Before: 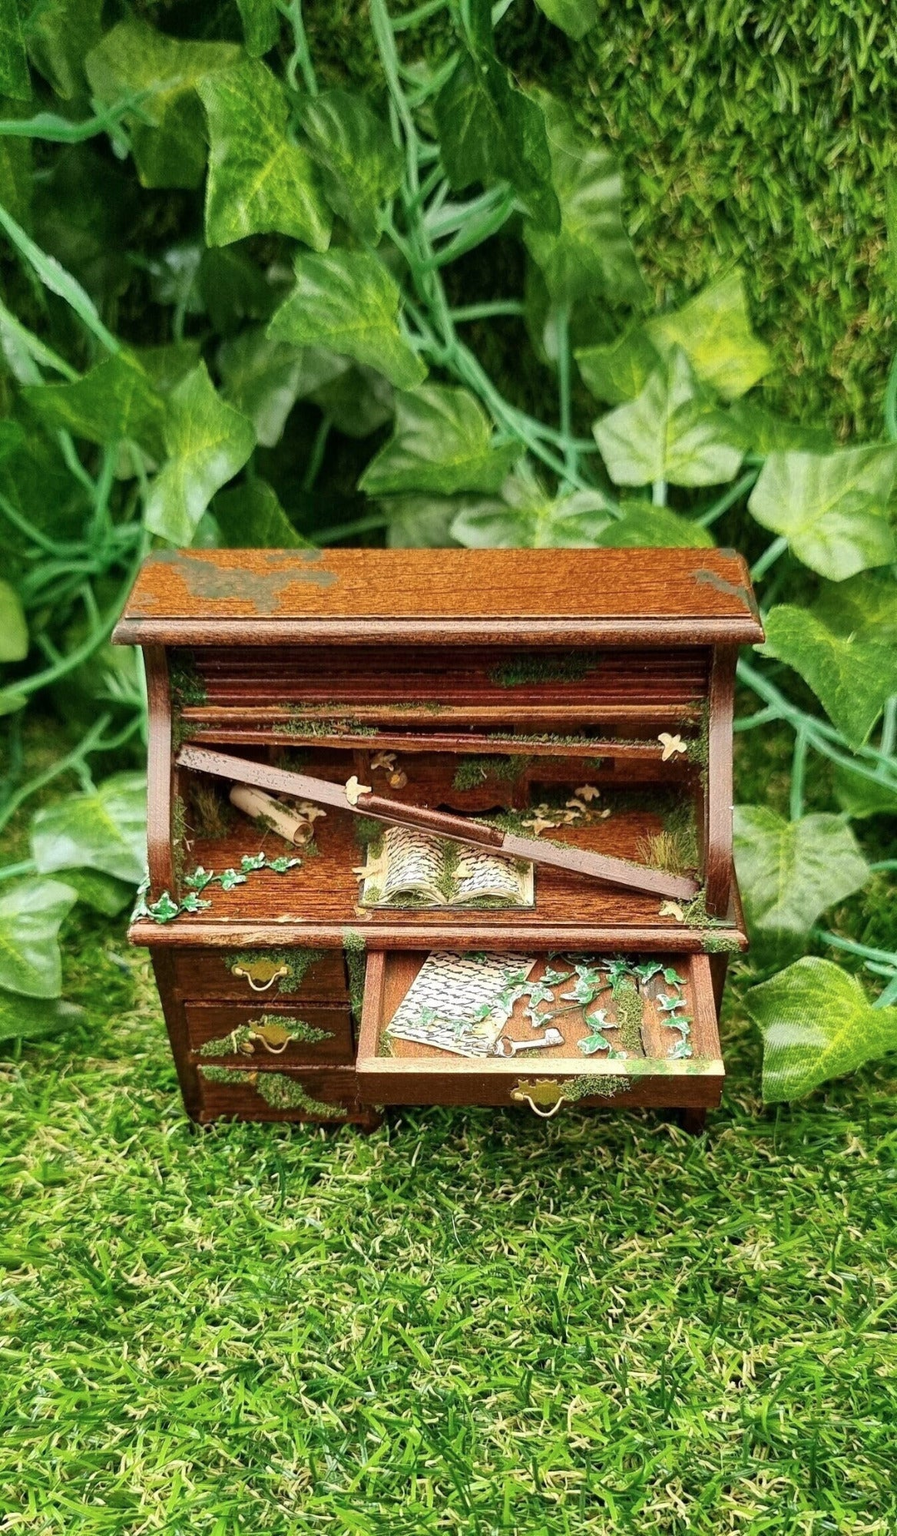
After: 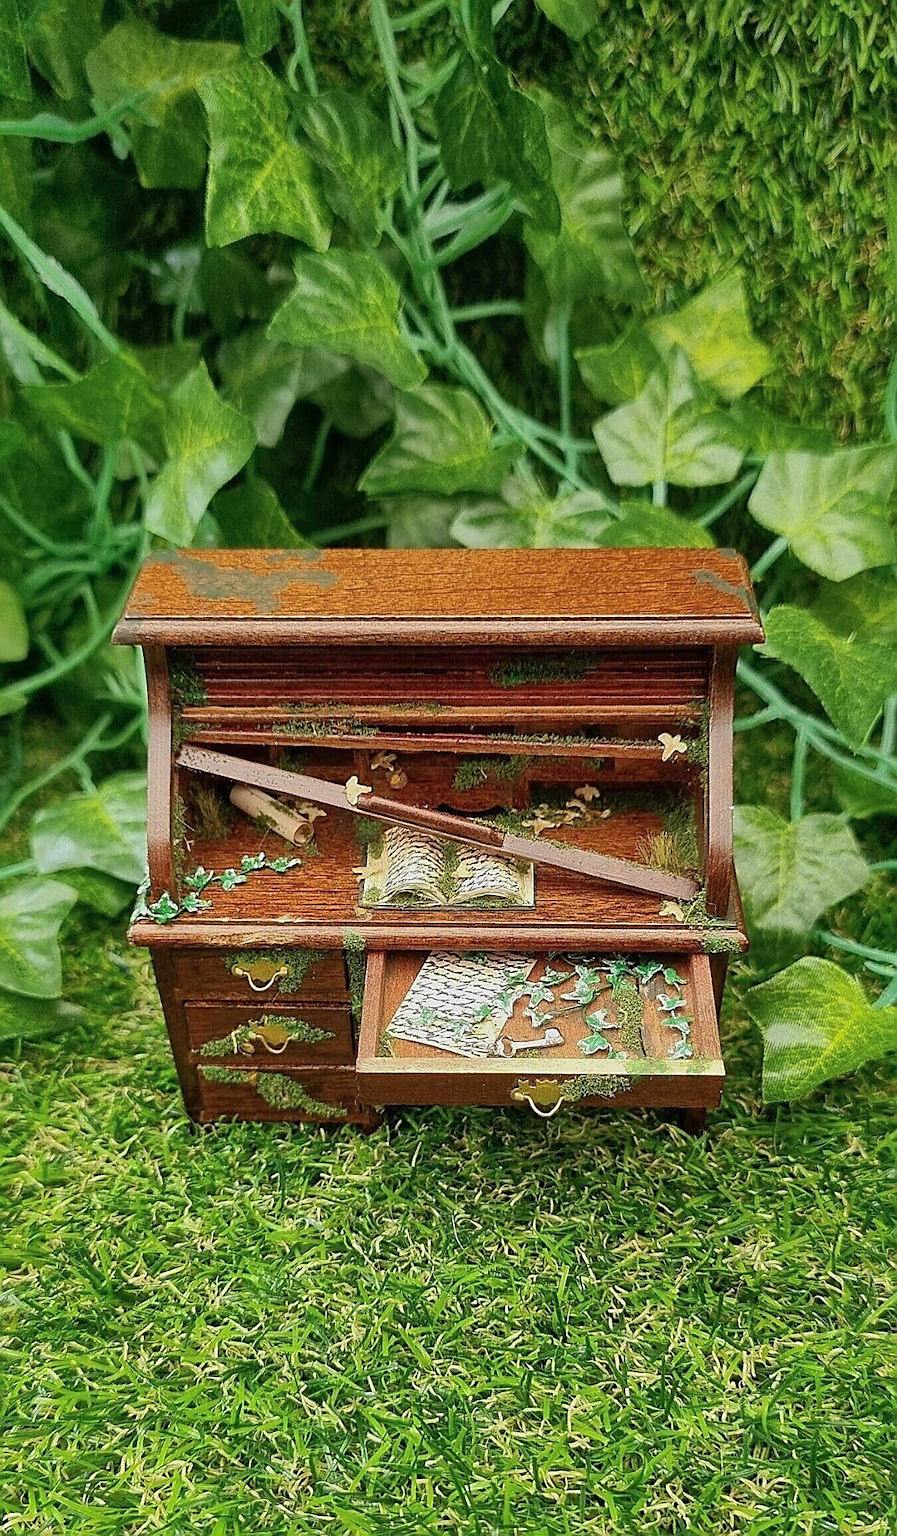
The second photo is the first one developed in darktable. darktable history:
exposure: exposure -0.21 EV, compensate highlight preservation false
sharpen: radius 1.4, amount 1.25, threshold 0.7
shadows and highlights: on, module defaults
rotate and perspective: crop left 0, crop top 0
